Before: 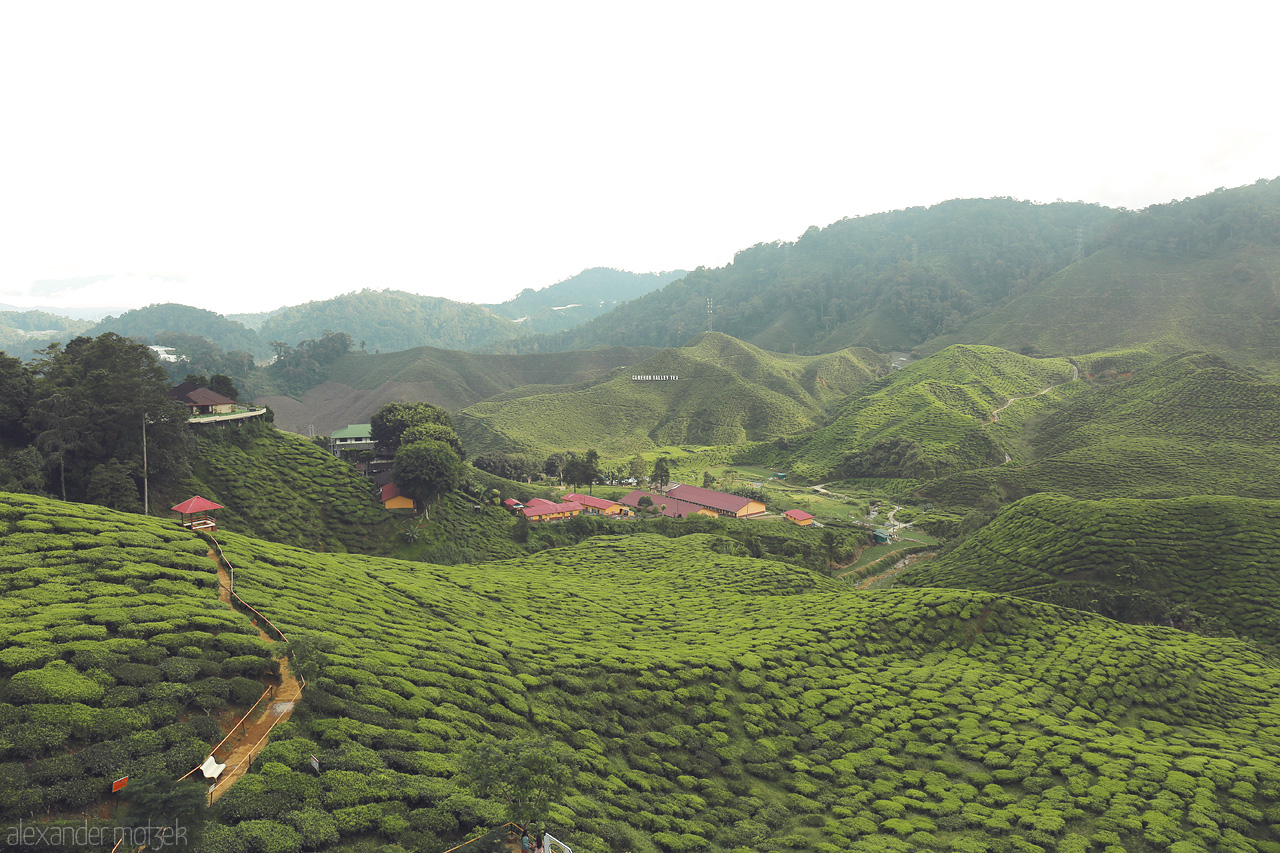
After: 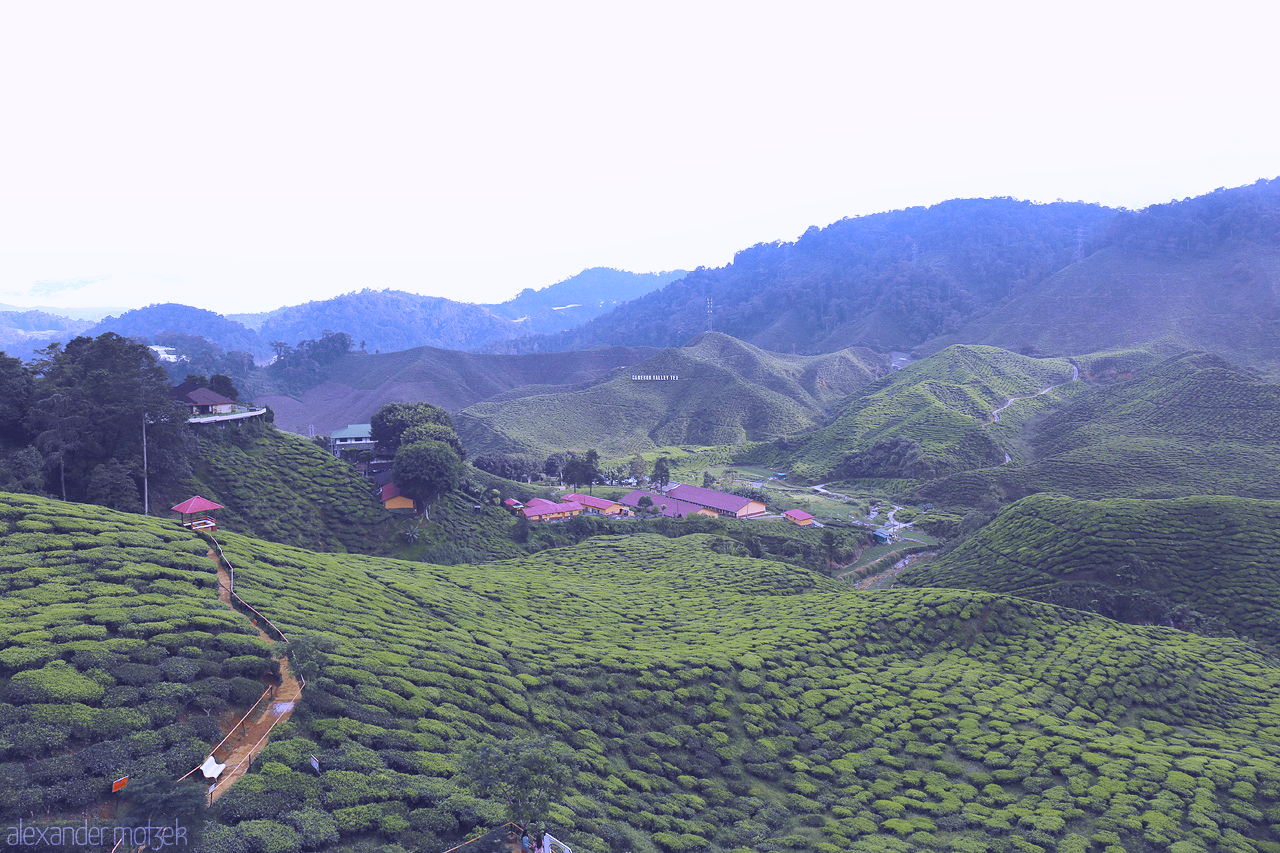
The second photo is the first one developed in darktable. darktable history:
white balance: red 0.98, blue 1.61
grain: coarseness 14.57 ISO, strength 8.8%
shadows and highlights: shadows 43.71, white point adjustment -1.46, soften with gaussian
